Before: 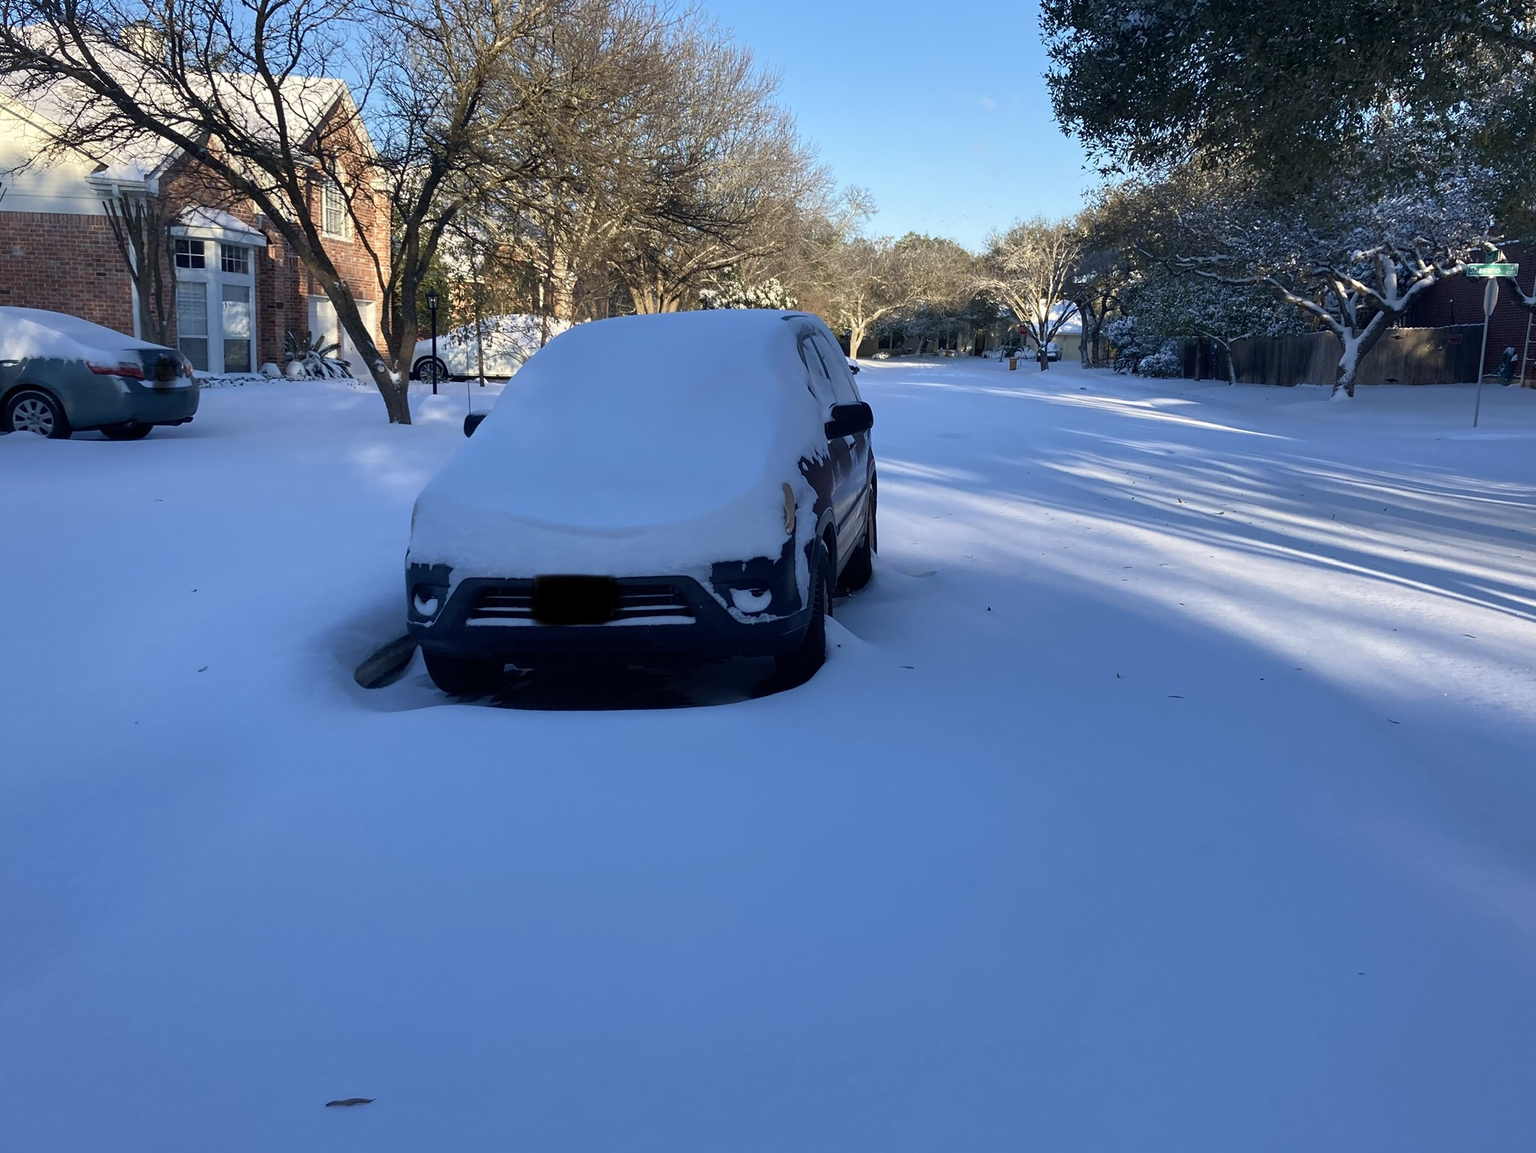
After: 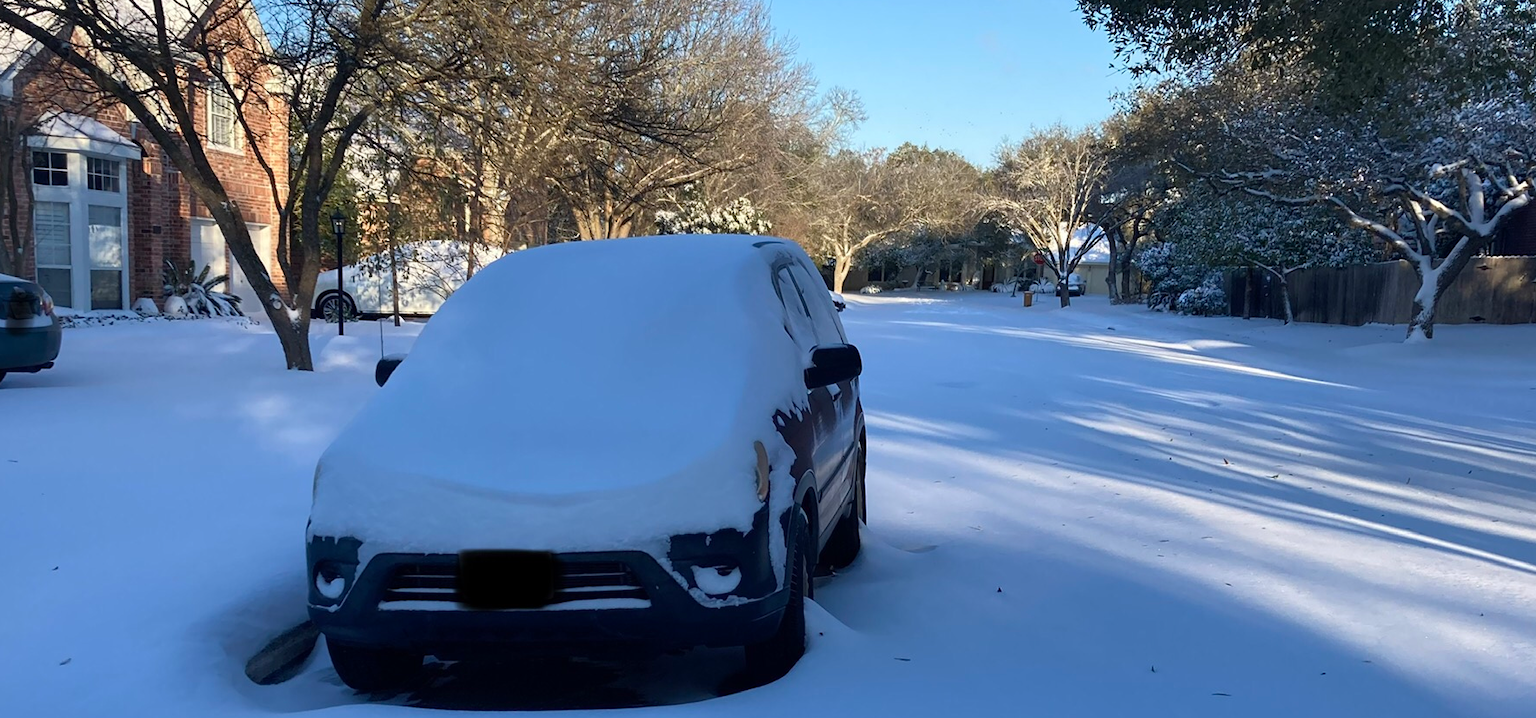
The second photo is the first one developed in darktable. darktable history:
crop and rotate: left 9.691%, top 9.754%, right 6.083%, bottom 37.698%
